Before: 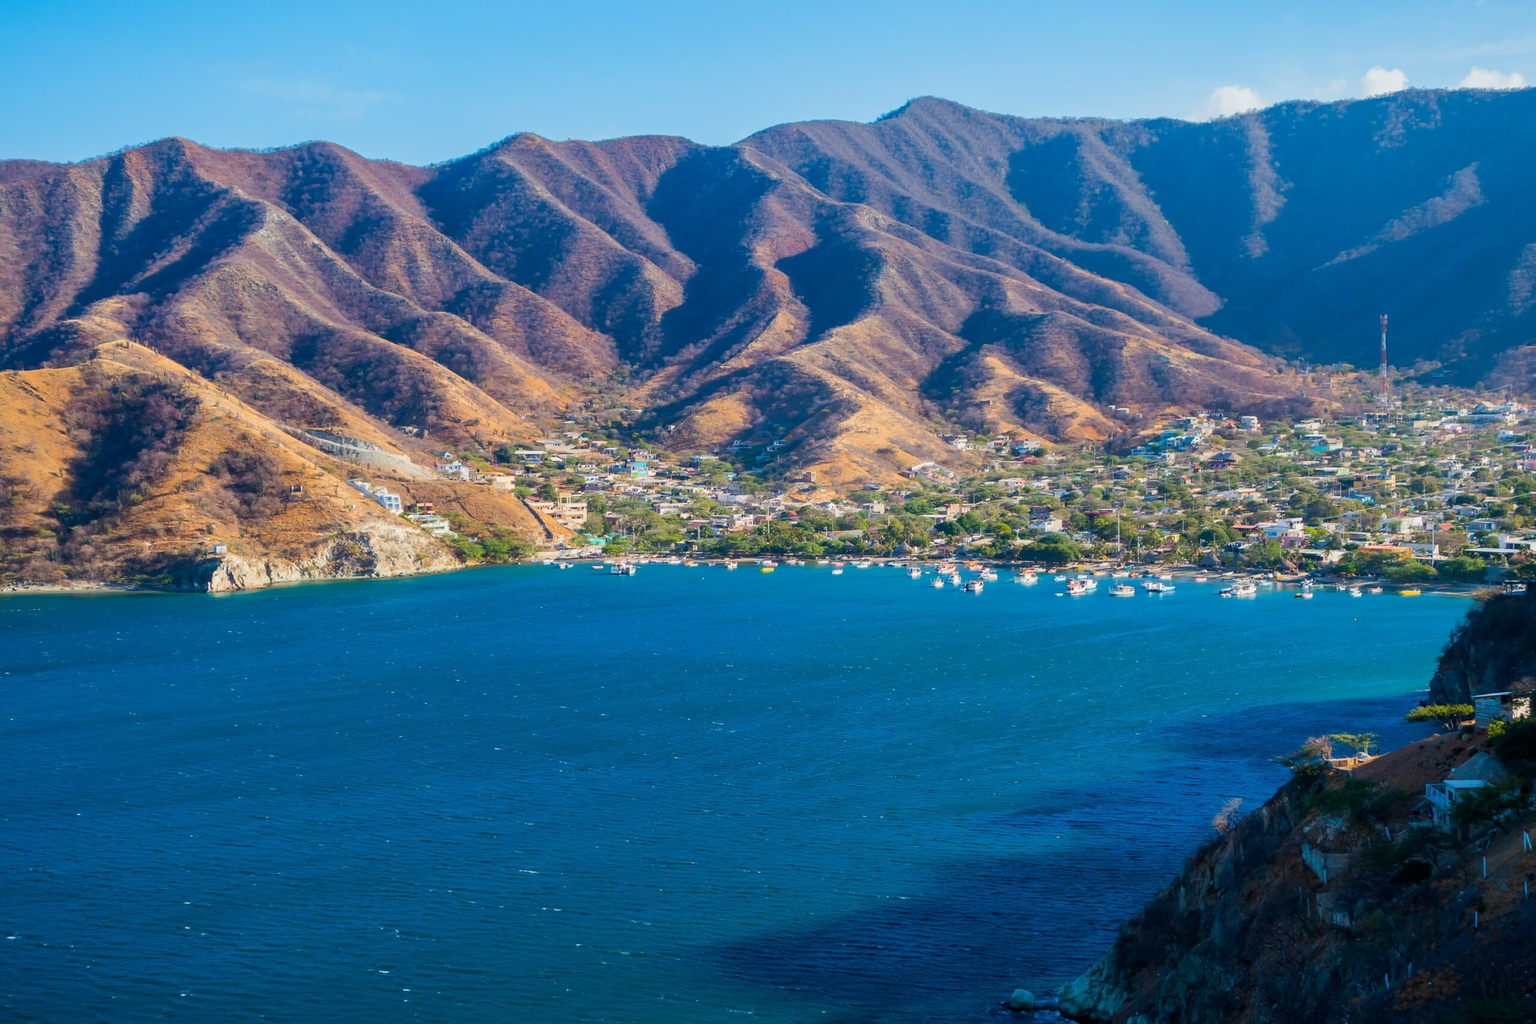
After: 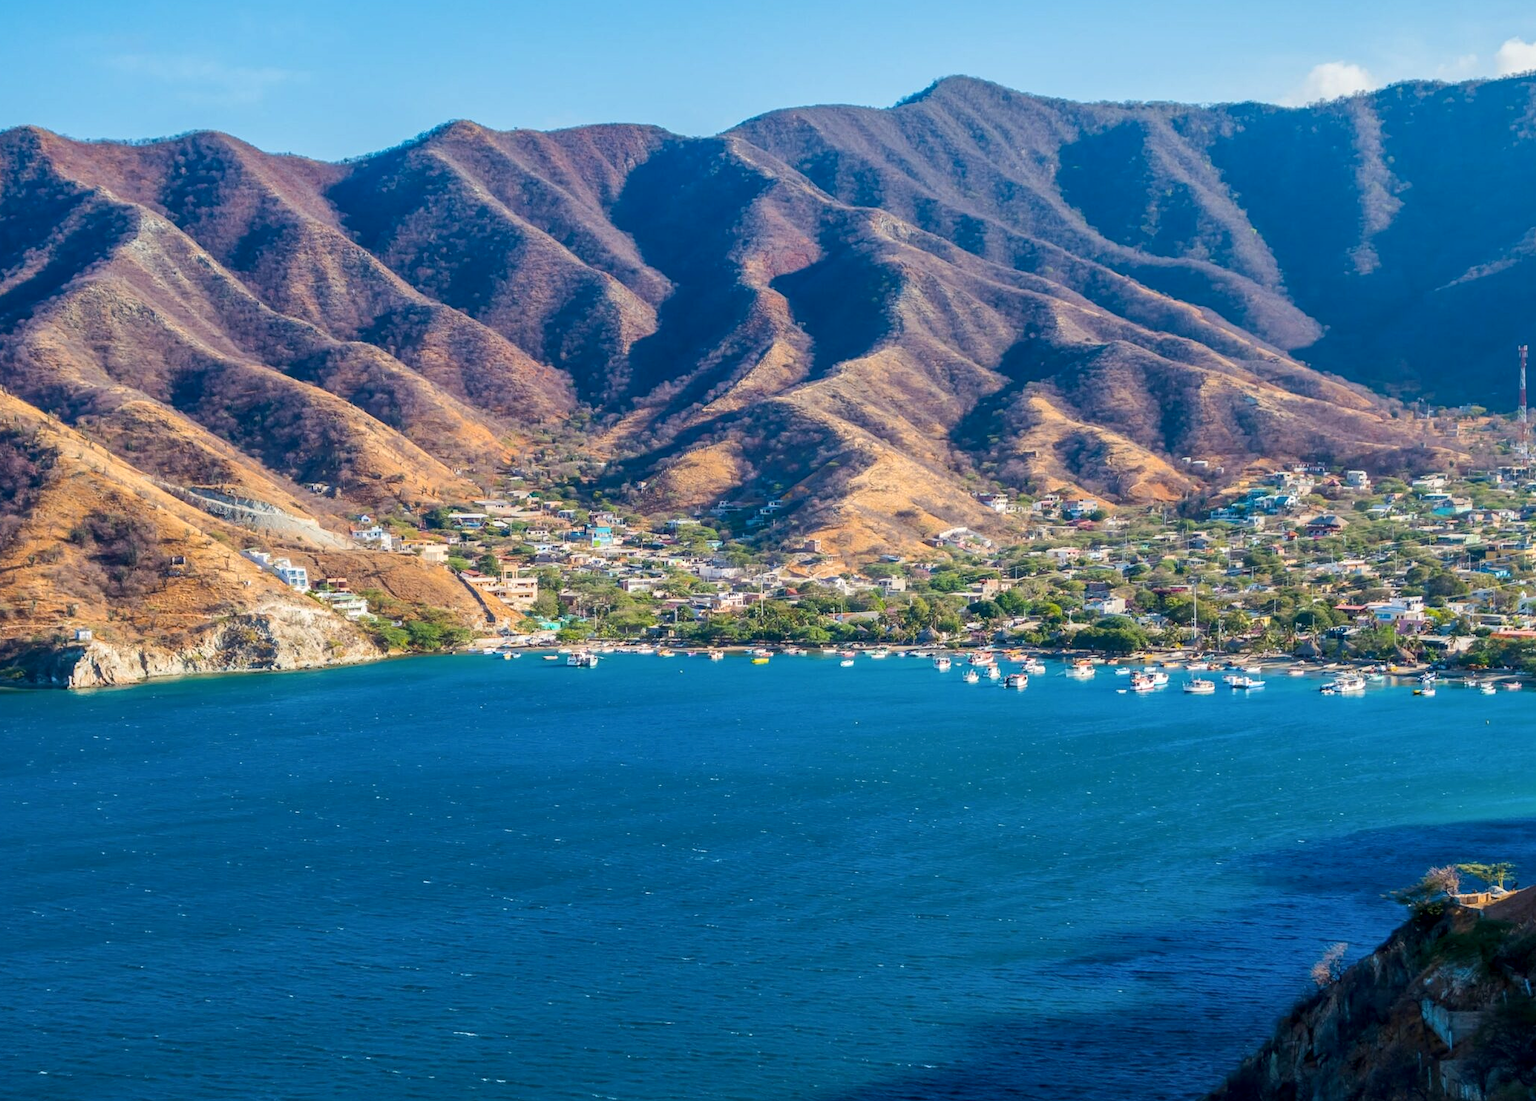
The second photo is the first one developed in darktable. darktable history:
local contrast: on, module defaults
crop: left 9.929%, top 3.475%, right 9.188%, bottom 9.529%
